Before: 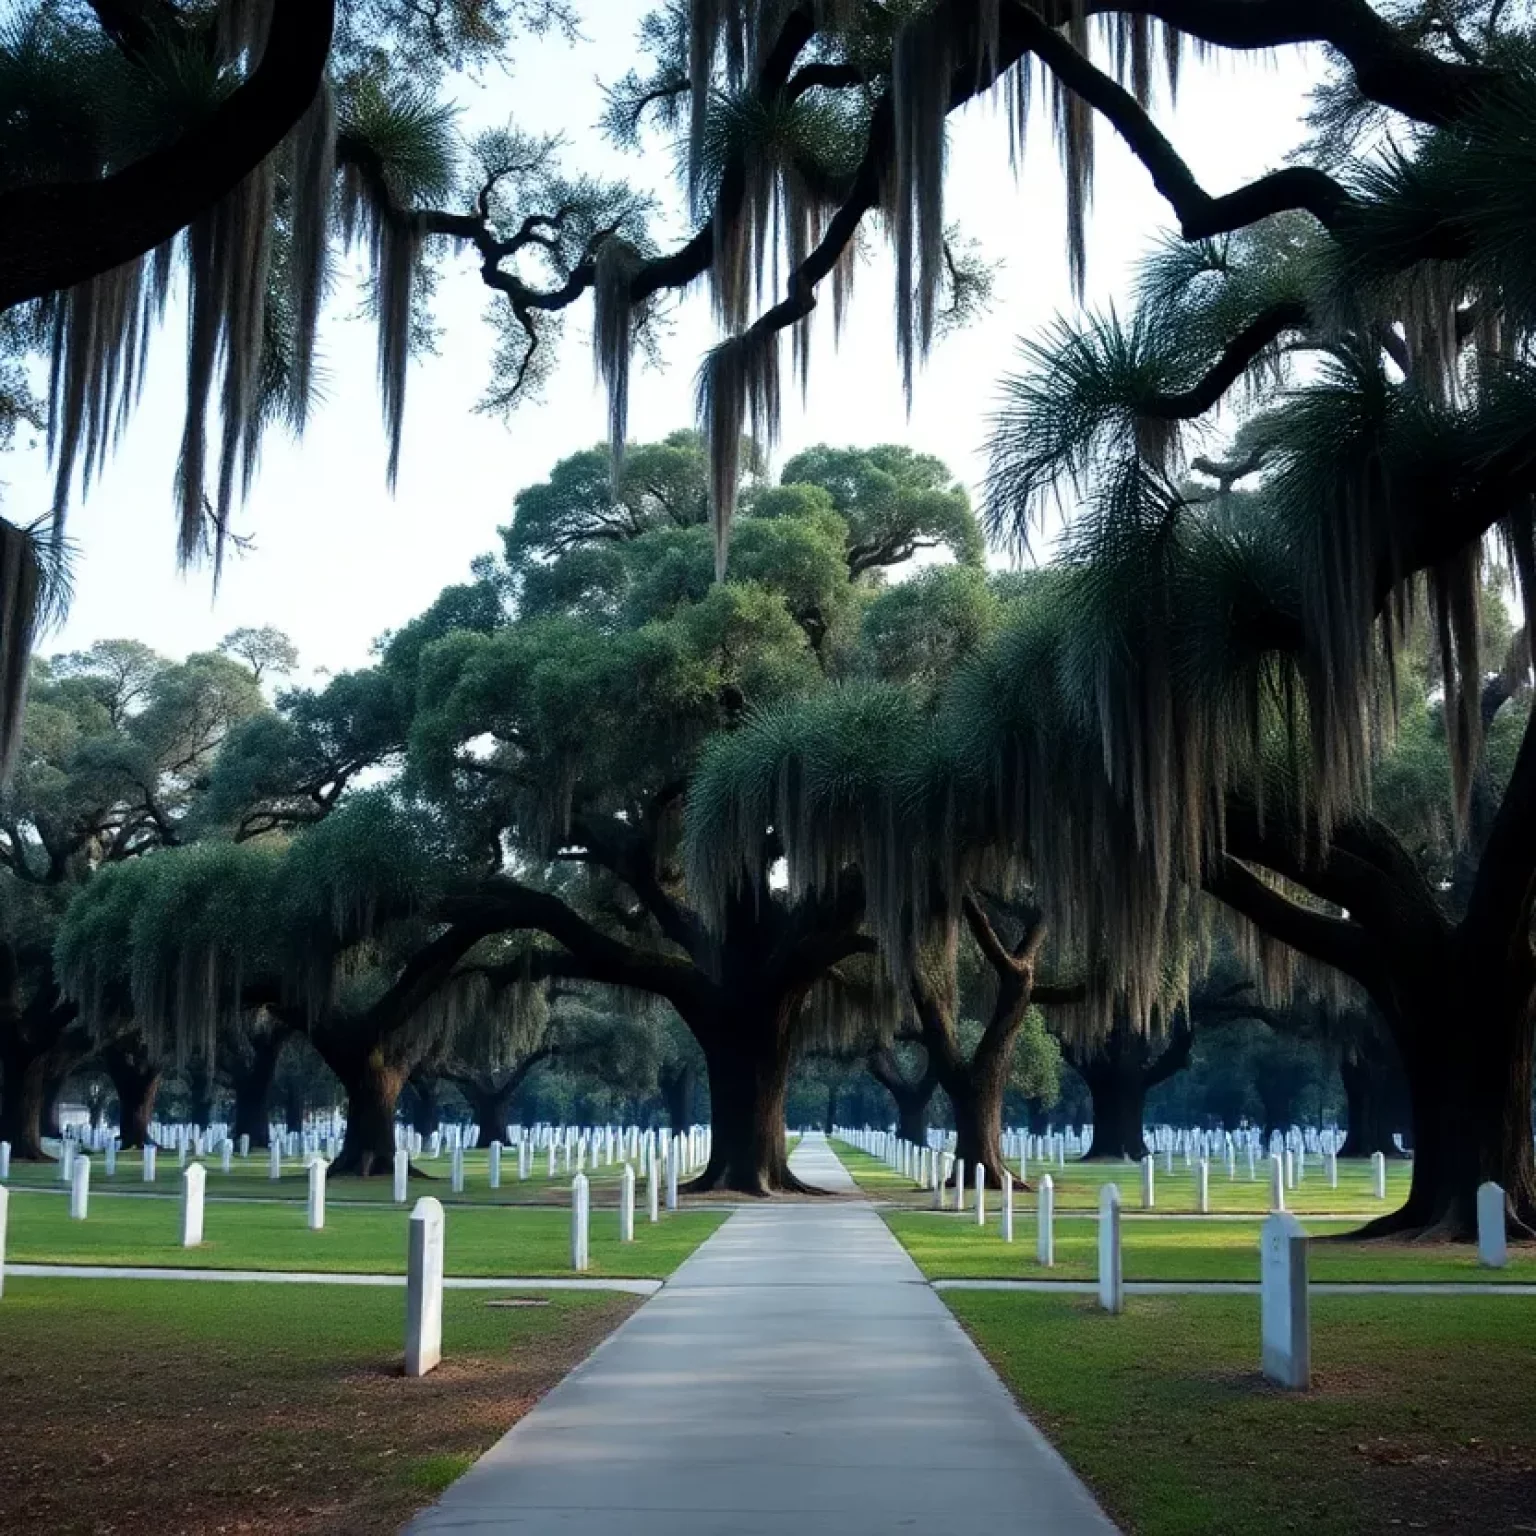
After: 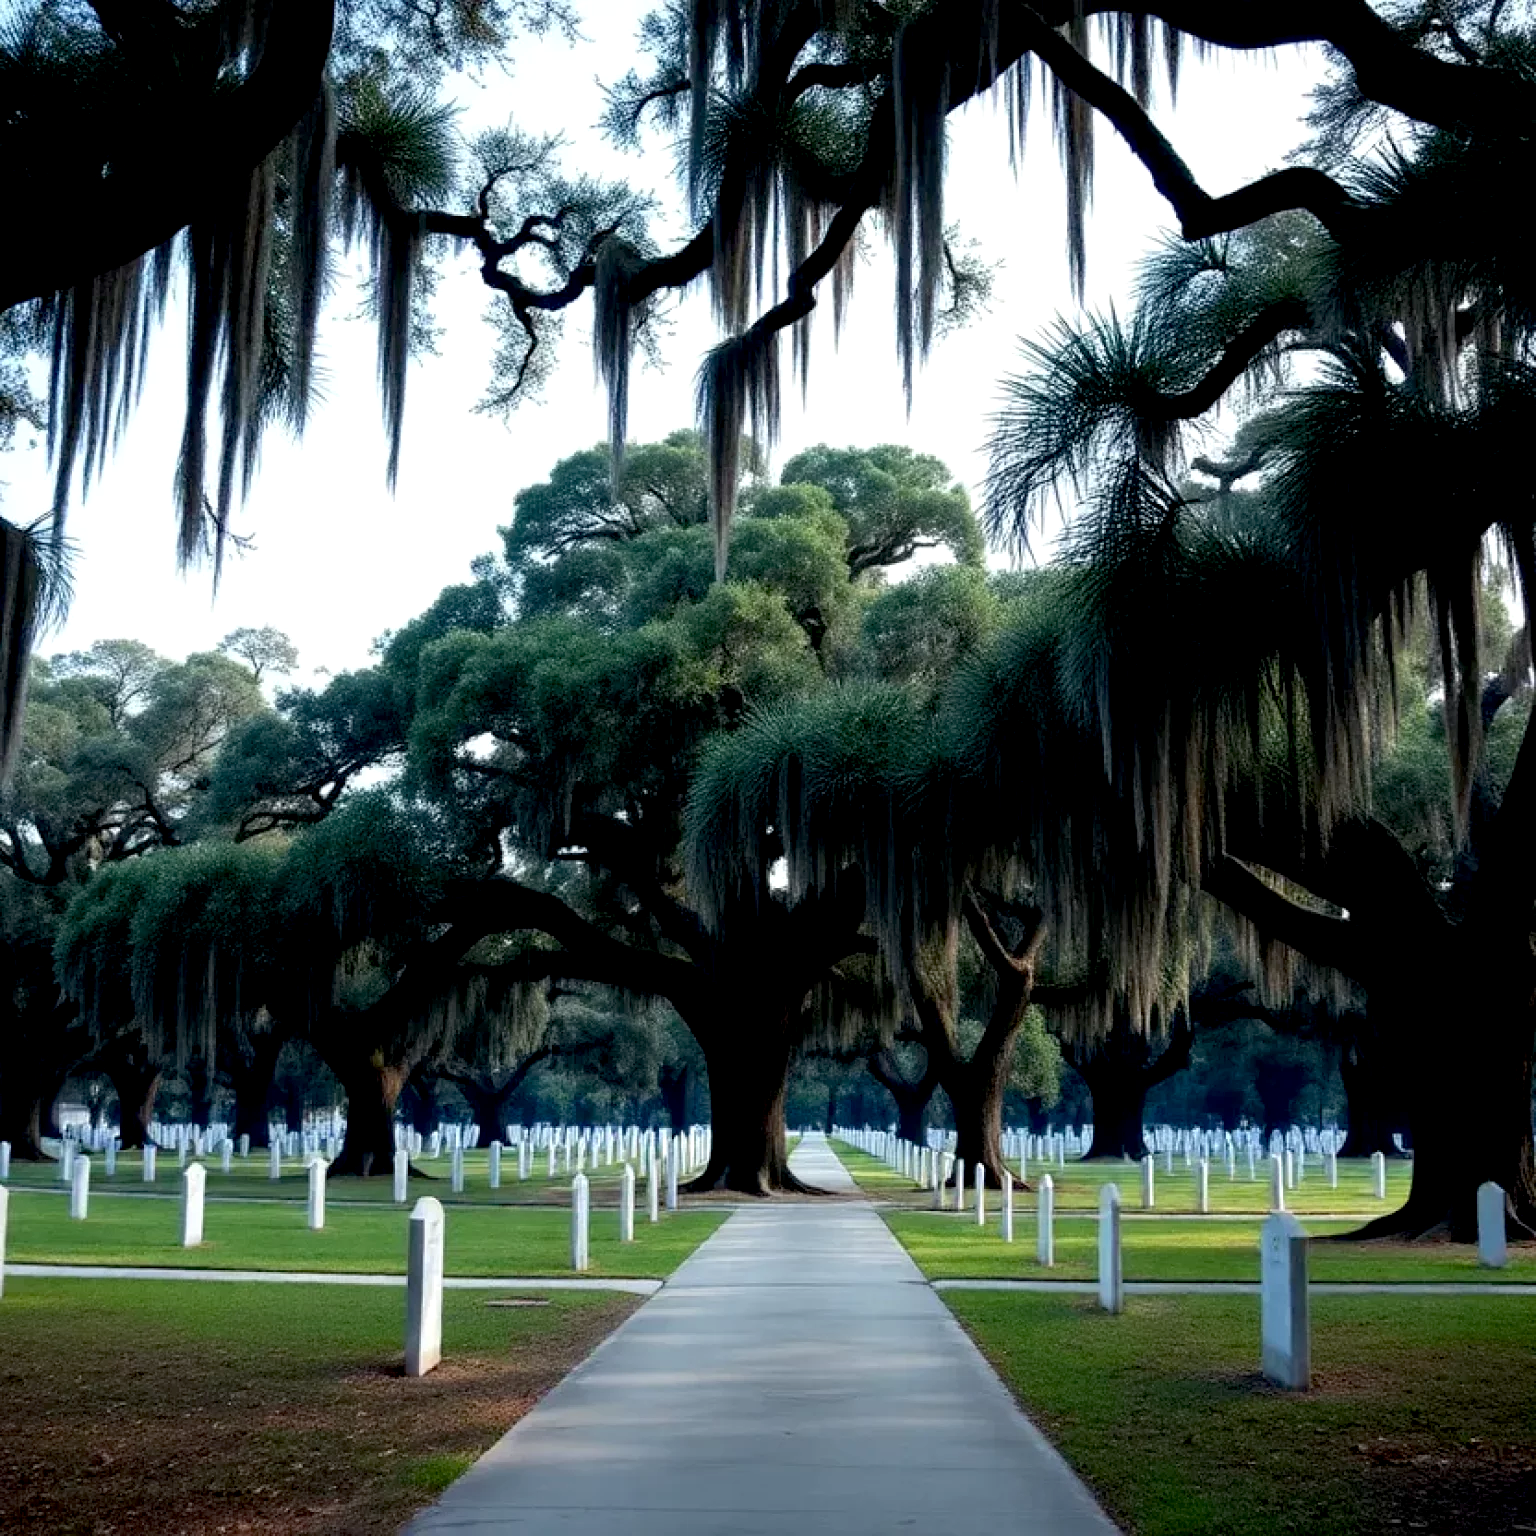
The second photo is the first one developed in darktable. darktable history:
local contrast: highlights 100%, shadows 100%, detail 119%, midtone range 0.2
exposure: black level correction 0.009, exposure 0.116 EV, compensate highlight preservation false
